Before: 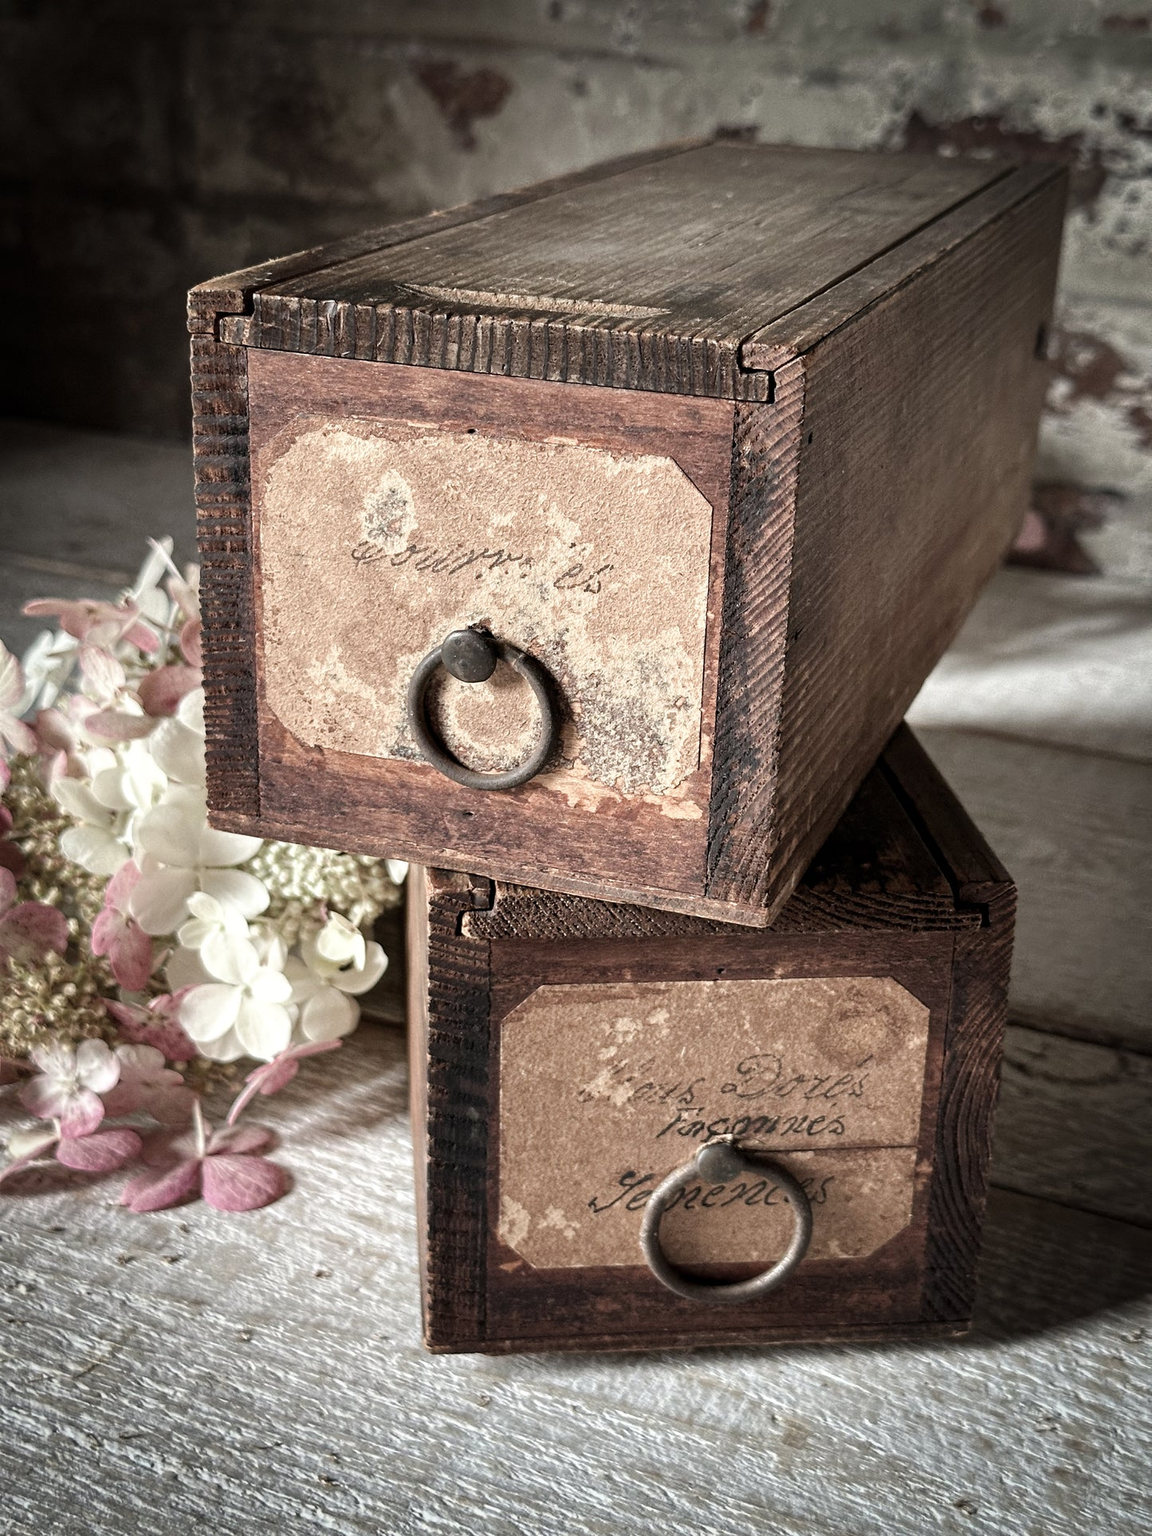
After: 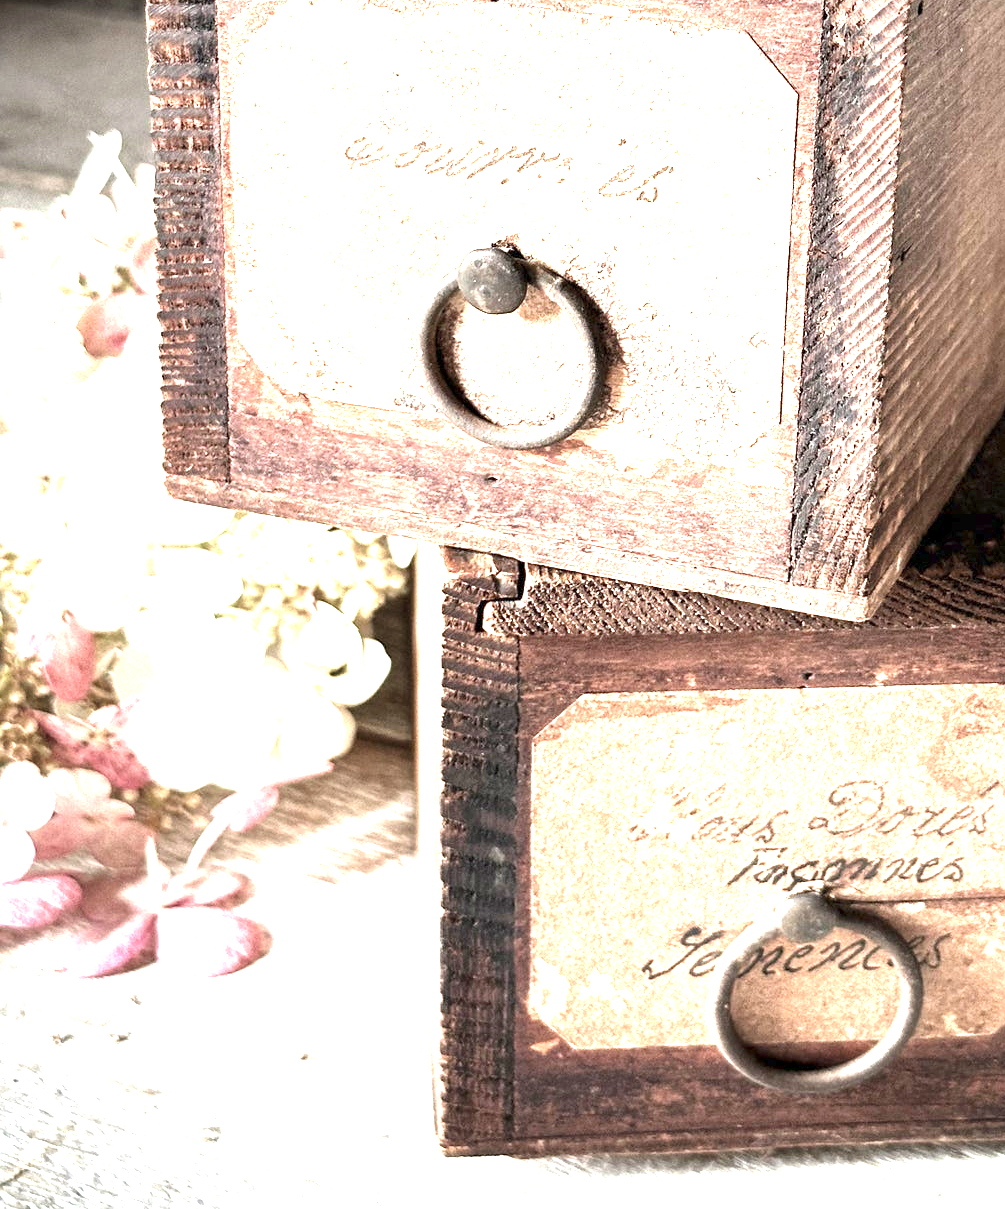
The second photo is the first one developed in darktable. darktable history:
crop: left 6.658%, top 28.141%, right 23.744%, bottom 9.072%
base curve: curves: ch0 [(0, 0) (0.989, 0.992)], preserve colors none
exposure: exposure 2.27 EV, compensate exposure bias true, compensate highlight preservation false
